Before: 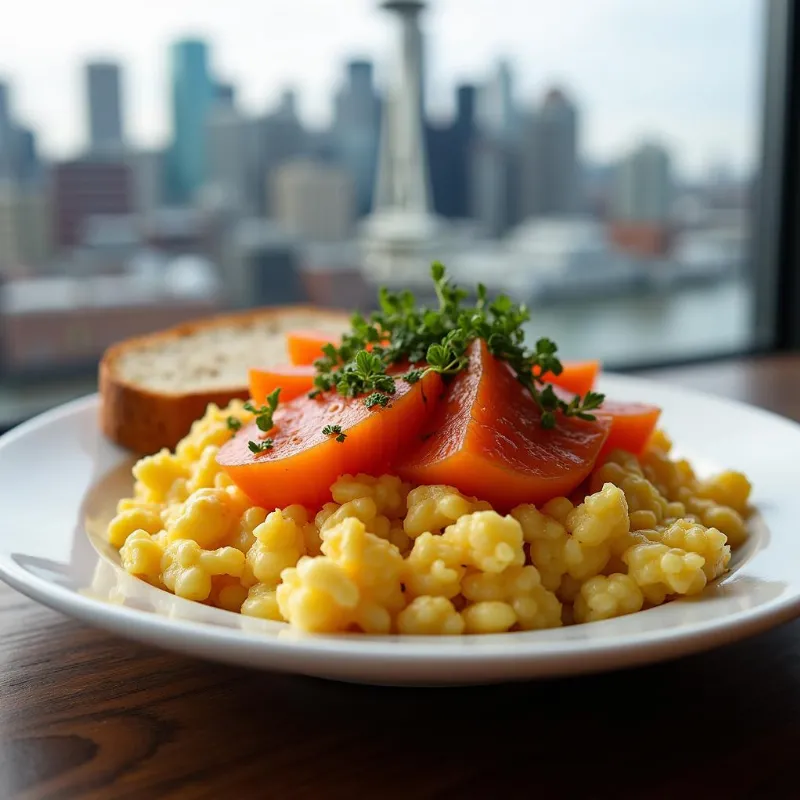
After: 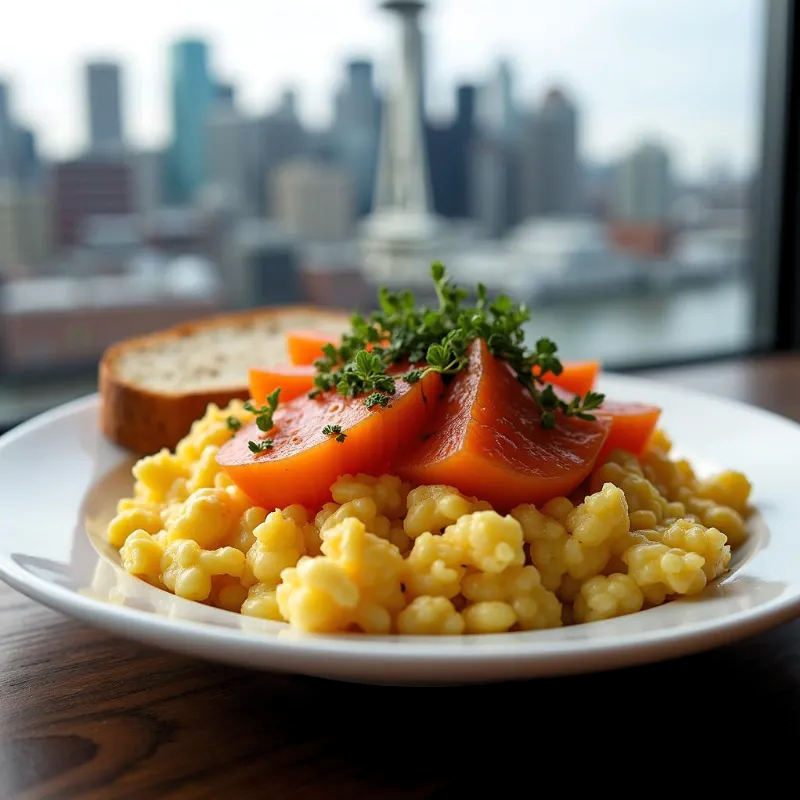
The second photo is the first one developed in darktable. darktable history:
tone equalizer: on, module defaults
levels: levels [0.026, 0.507, 0.987]
